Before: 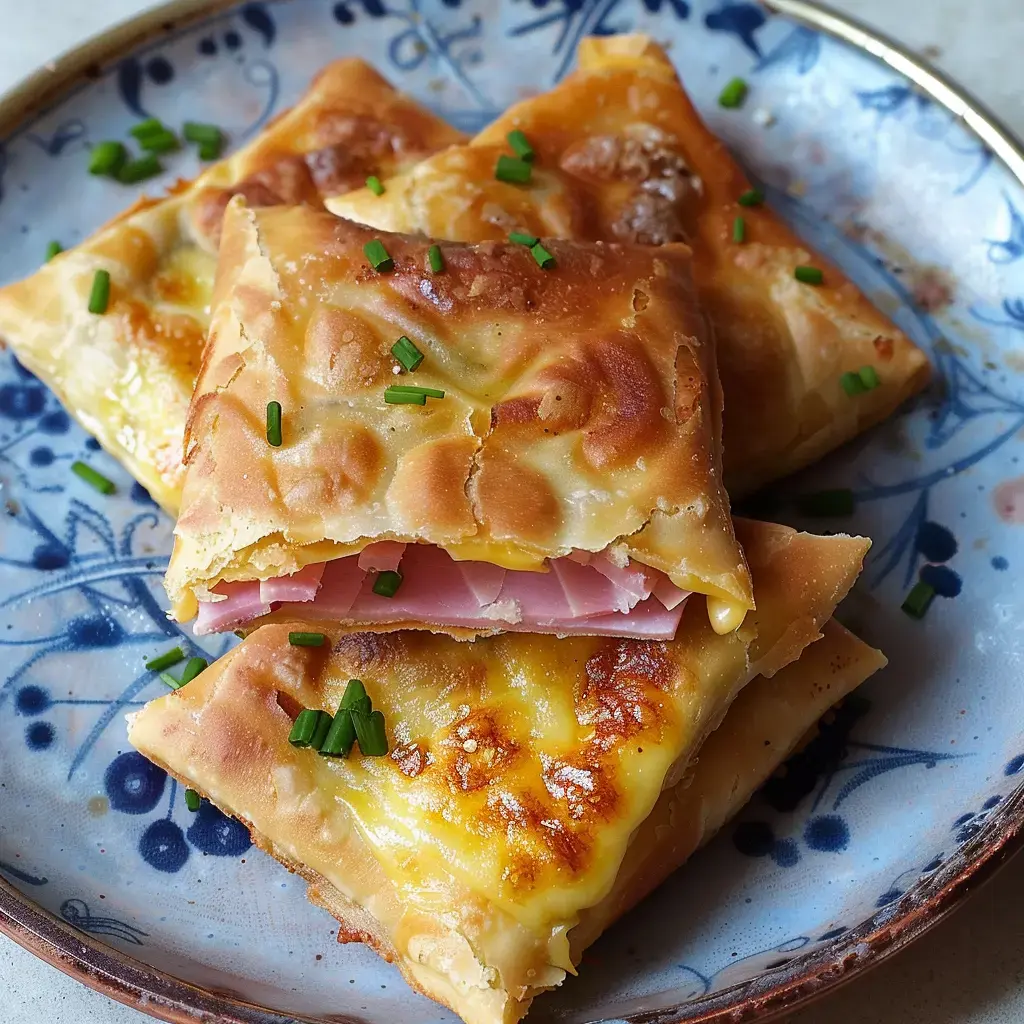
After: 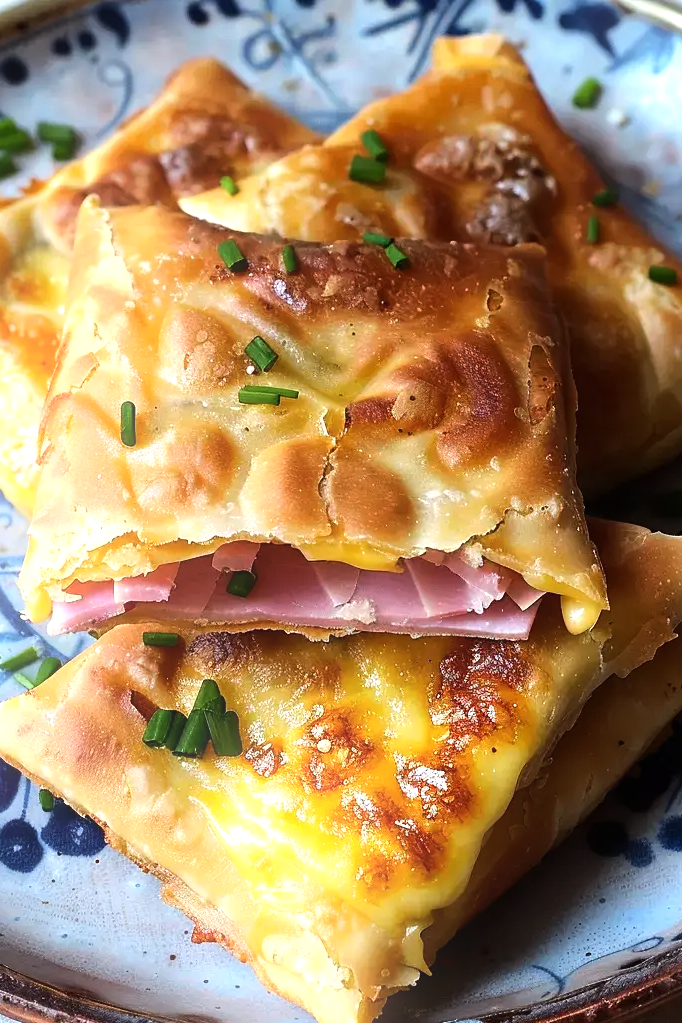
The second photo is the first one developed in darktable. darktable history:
tone equalizer: -8 EV -0.75 EV, -7 EV -0.7 EV, -6 EV -0.6 EV, -5 EV -0.4 EV, -3 EV 0.4 EV, -2 EV 0.6 EV, -1 EV 0.7 EV, +0 EV 0.75 EV, edges refinement/feathering 500, mask exposure compensation -1.57 EV, preserve details no
bloom: size 13.65%, threshold 98.39%, strength 4.82%
crop and rotate: left 14.292%, right 19.041%
